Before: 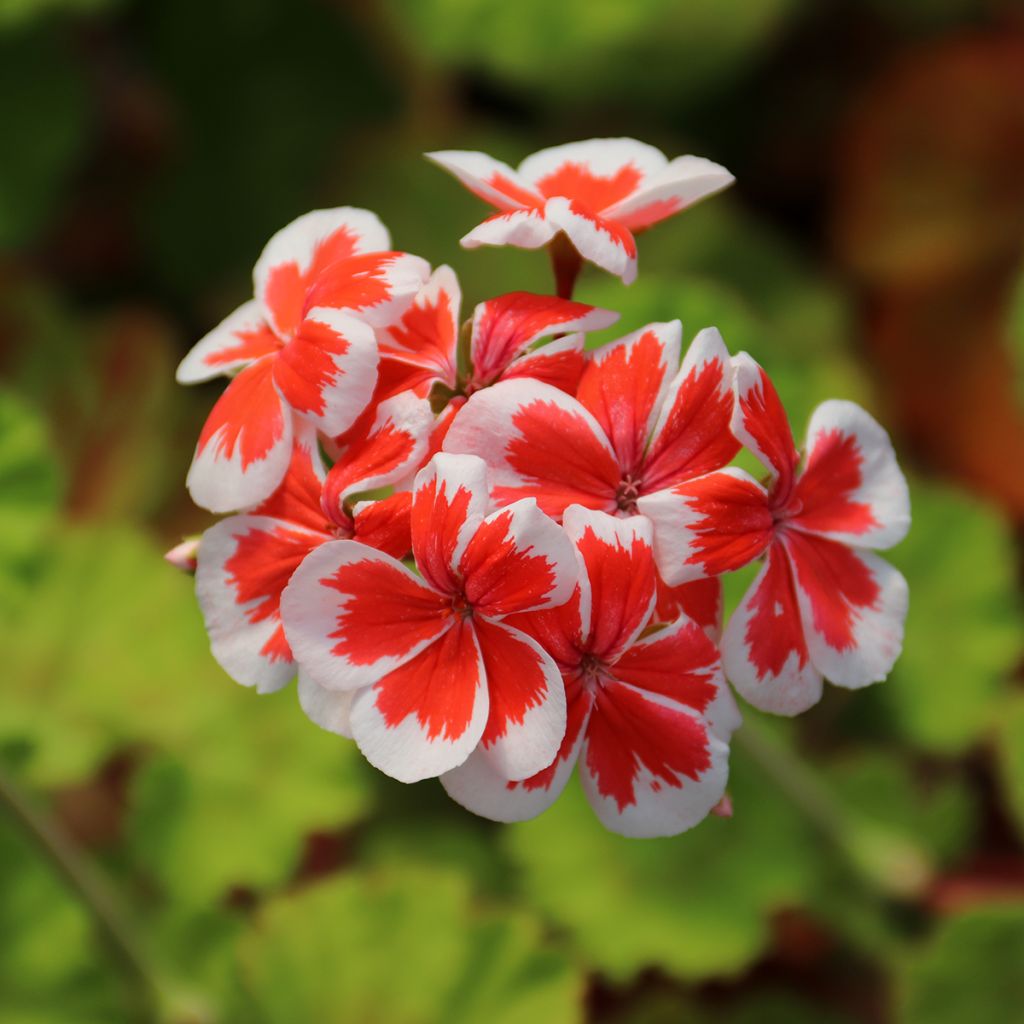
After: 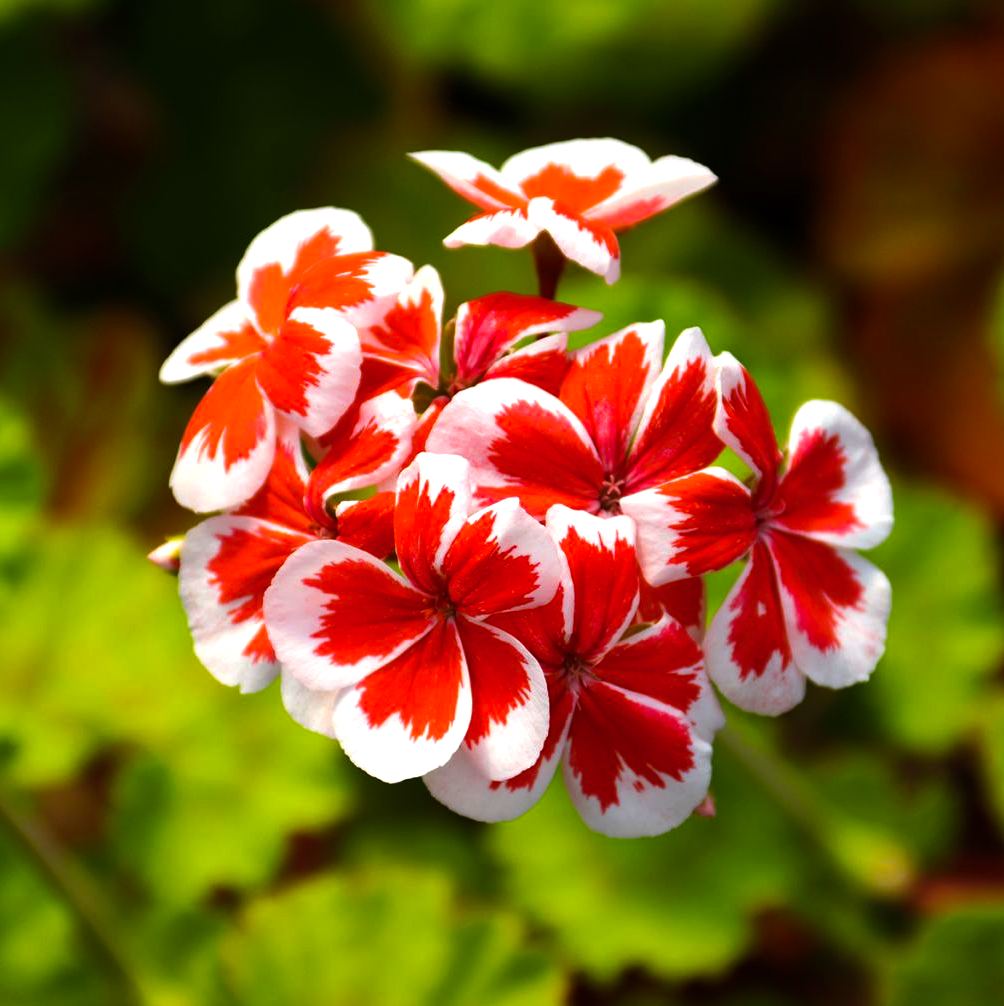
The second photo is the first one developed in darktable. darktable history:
exposure: exposure 0.2 EV, compensate exposure bias true, compensate highlight preservation false
crop: left 1.665%, right 0.286%, bottom 1.746%
color balance rgb: linear chroma grading › global chroma 42.2%, perceptual saturation grading › global saturation -0.621%, perceptual brilliance grading › global brilliance 14.482%, perceptual brilliance grading › shadows -34.852%, contrast 14.85%
